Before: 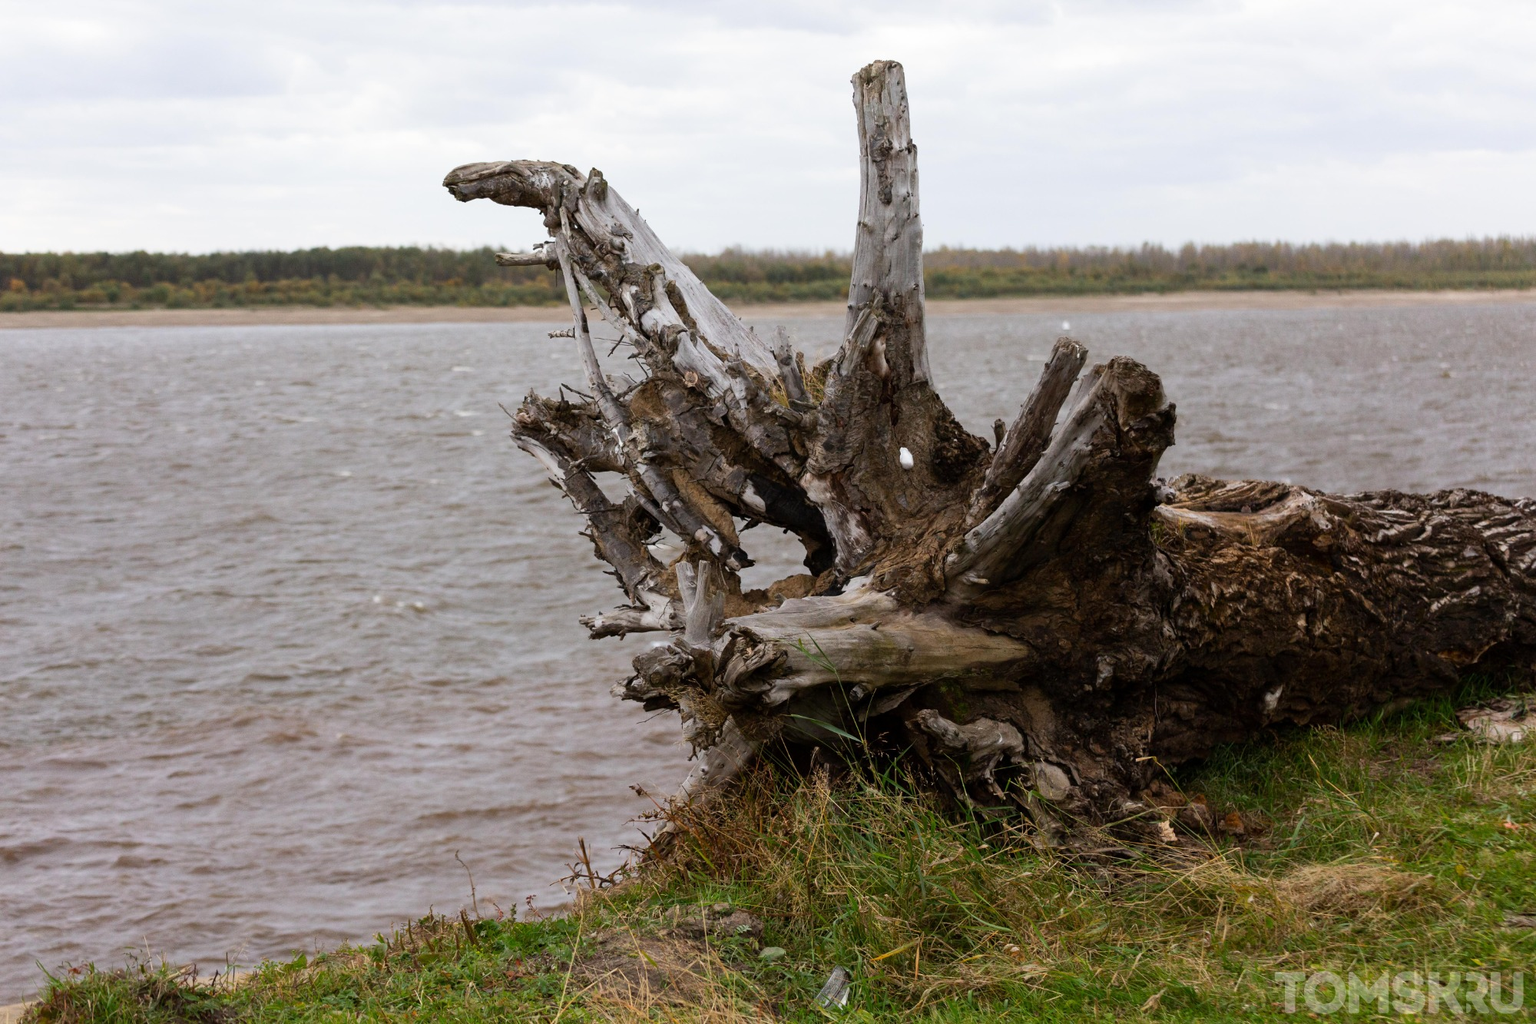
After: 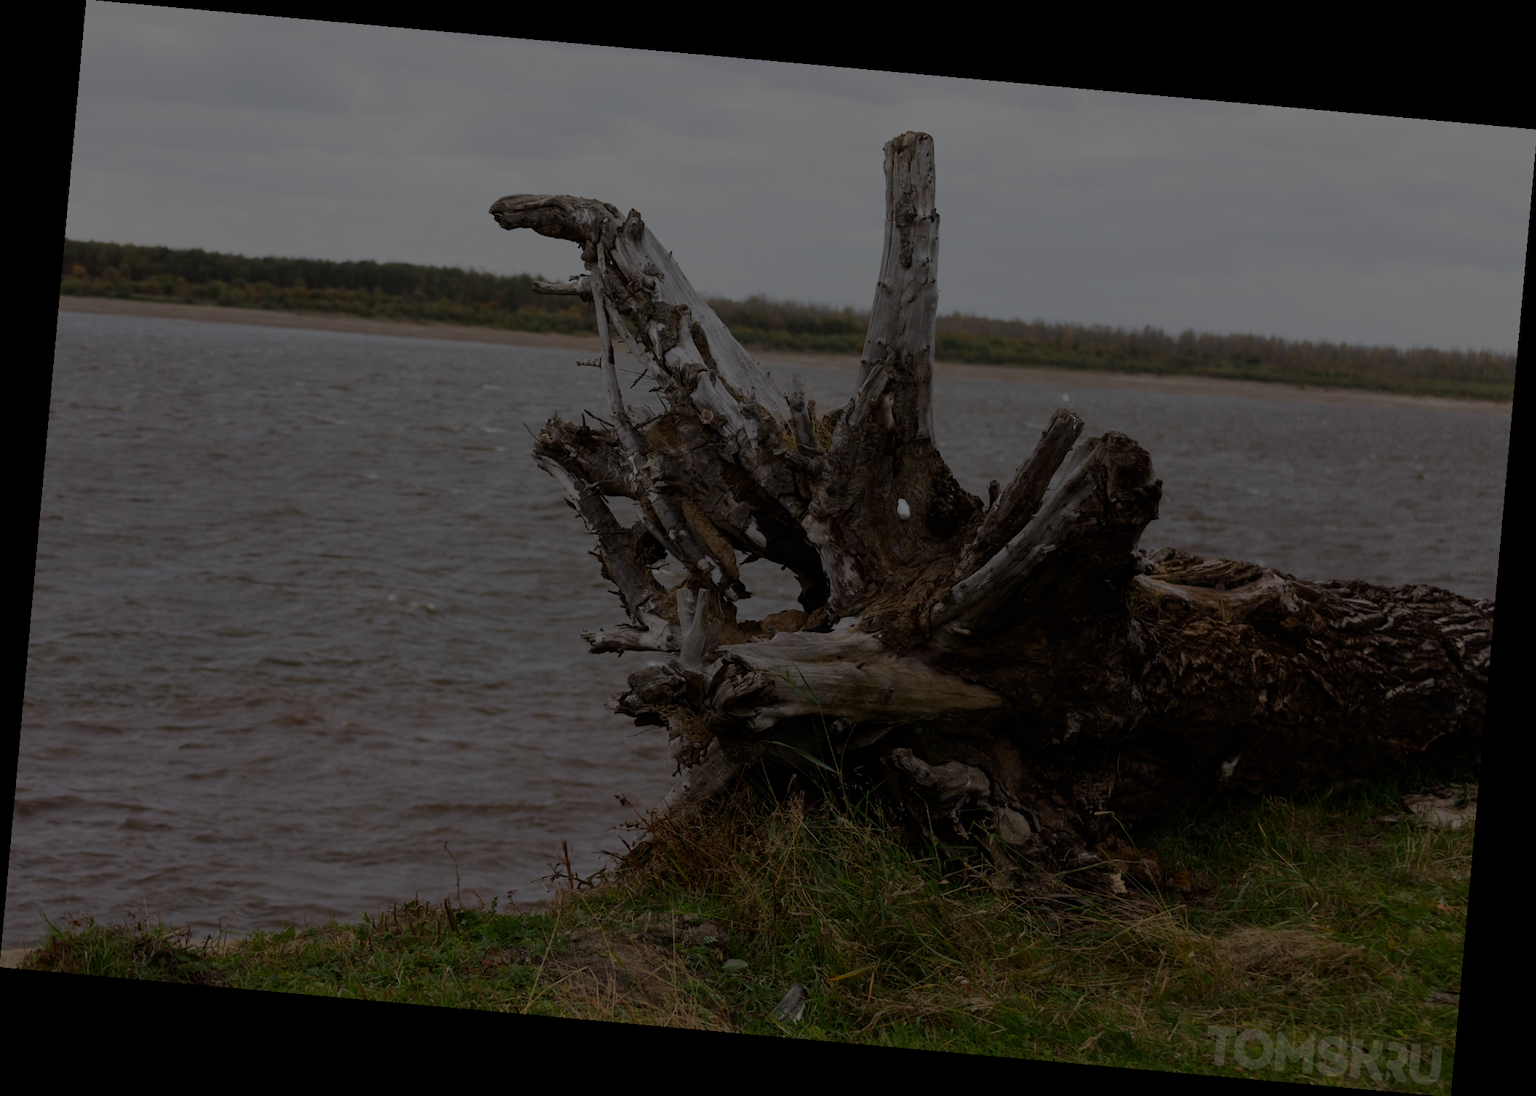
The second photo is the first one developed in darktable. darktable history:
exposure: exposure -2.446 EV, compensate highlight preservation false
rotate and perspective: rotation 5.12°, automatic cropping off
